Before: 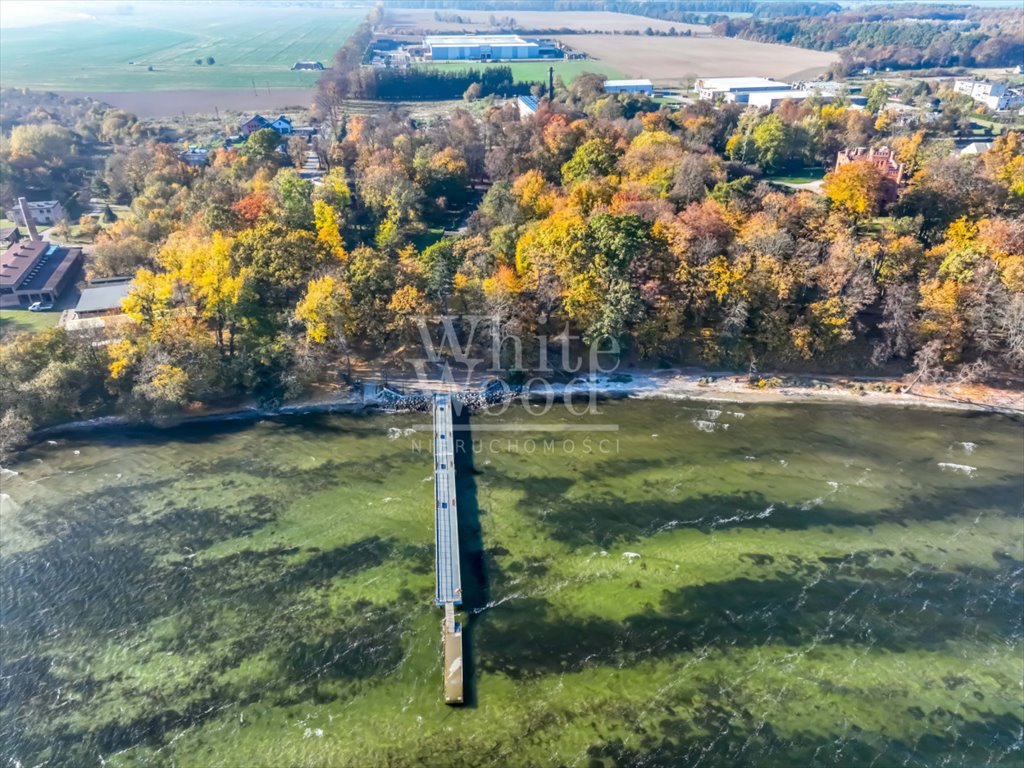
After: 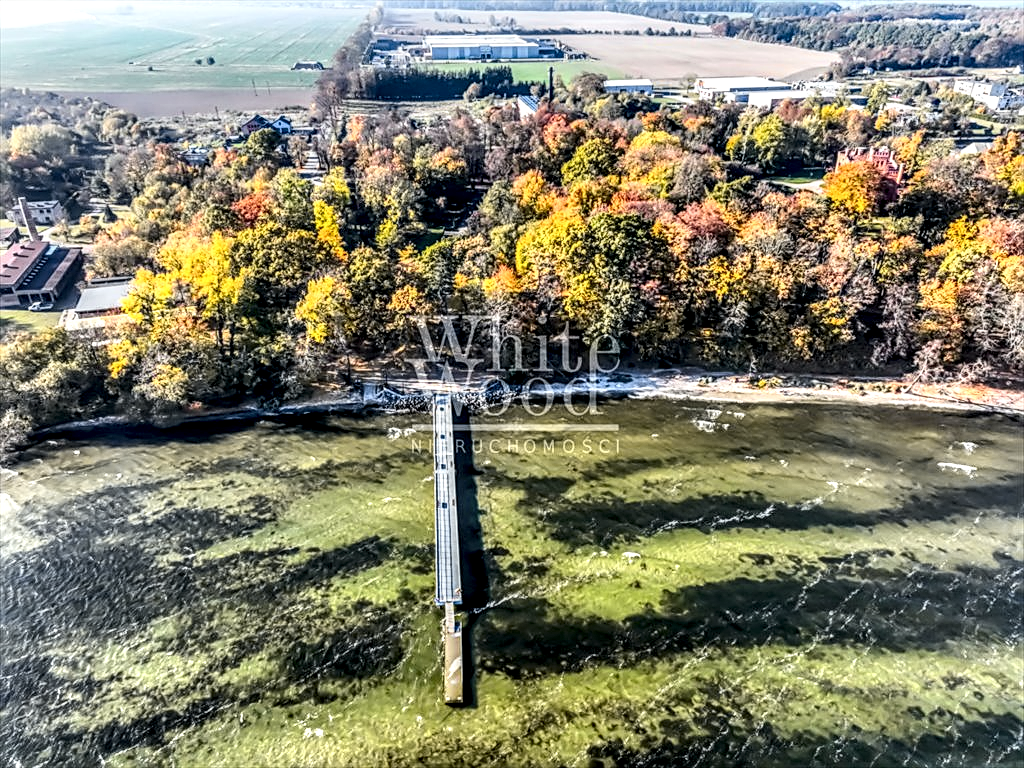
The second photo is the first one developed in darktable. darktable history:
tone curve: curves: ch0 [(0, 0.013) (0.036, 0.045) (0.274, 0.286) (0.566, 0.623) (0.794, 0.827) (1, 0.953)]; ch1 [(0, 0) (0.389, 0.403) (0.462, 0.48) (0.499, 0.5) (0.524, 0.527) (0.57, 0.599) (0.626, 0.65) (0.761, 0.781) (1, 1)]; ch2 [(0, 0) (0.464, 0.478) (0.5, 0.501) (0.533, 0.542) (0.599, 0.613) (0.704, 0.731) (1, 1)], color space Lab, independent channels, preserve colors none
contrast brightness saturation: contrast 0.07
sharpen: on, module defaults
local contrast: highlights 22%, detail 197%
